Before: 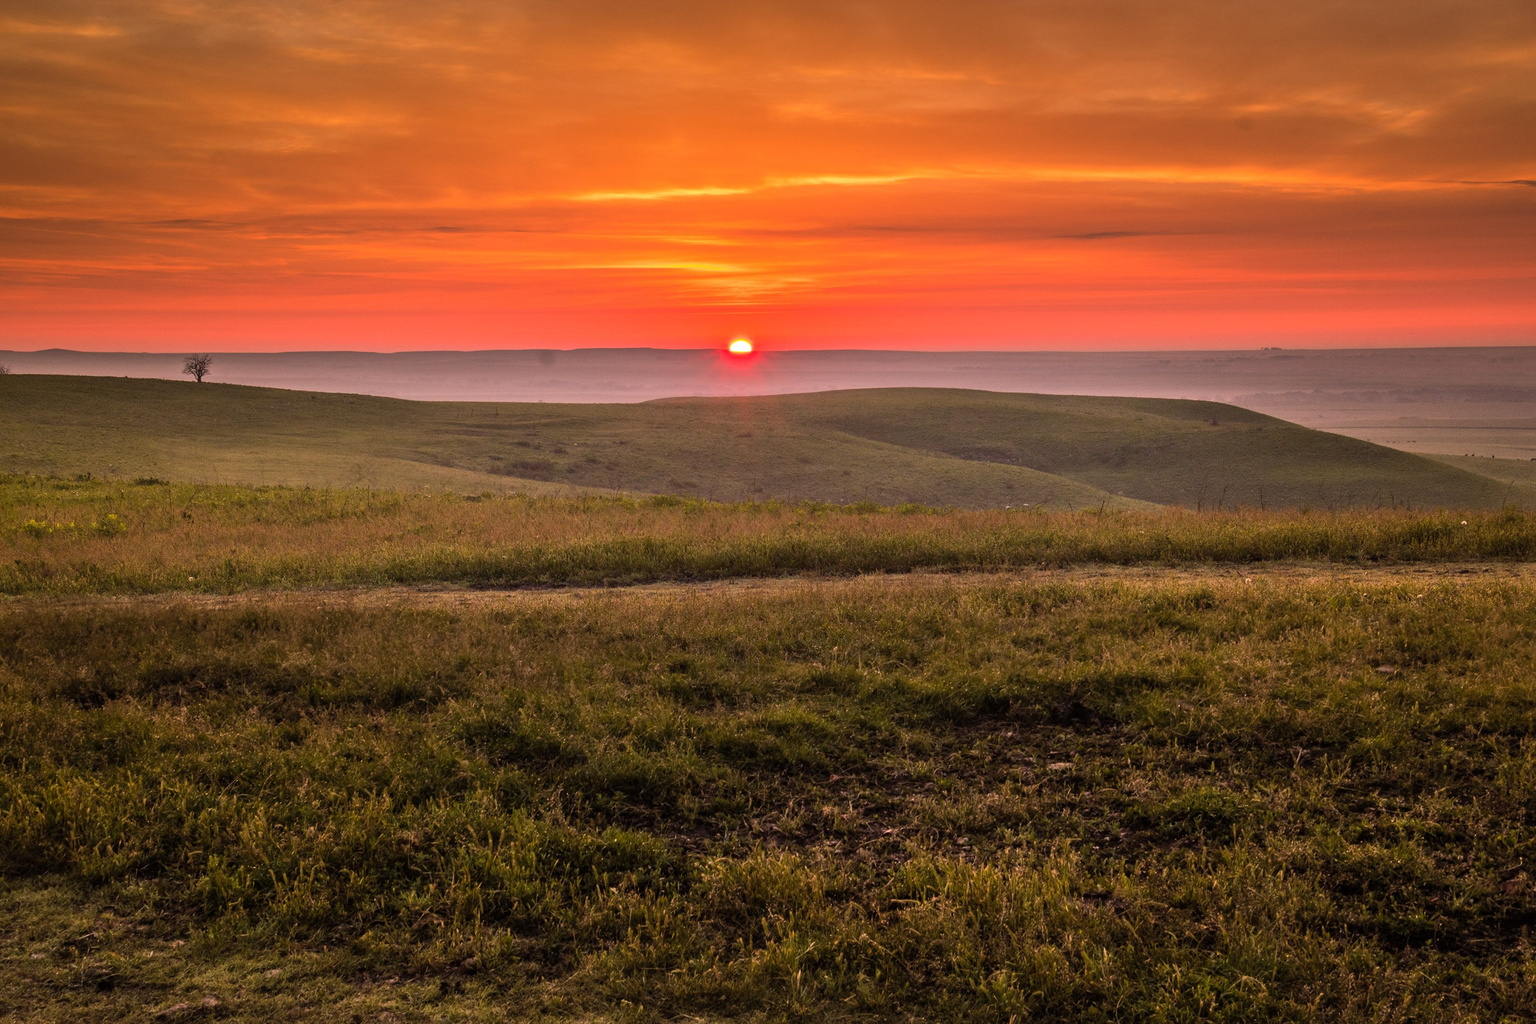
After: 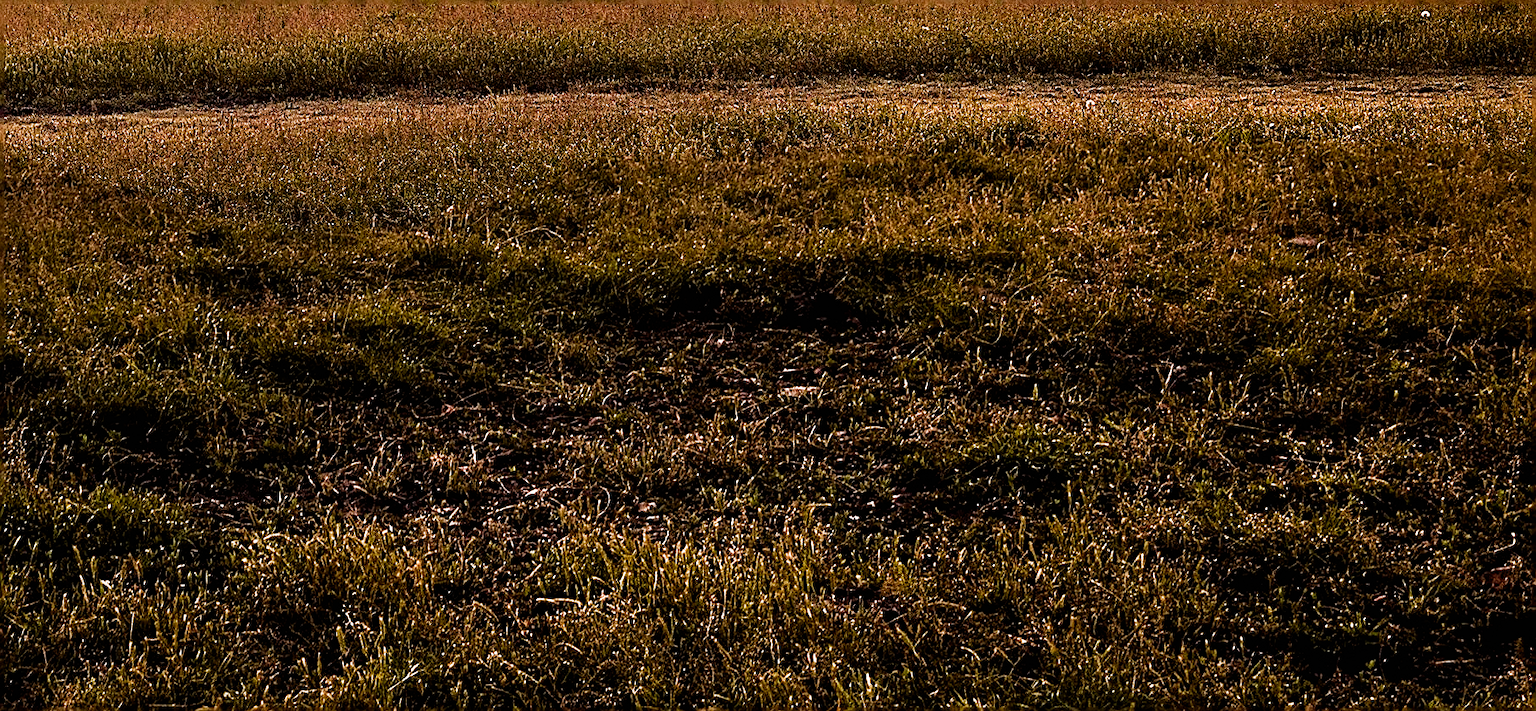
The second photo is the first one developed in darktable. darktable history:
crop and rotate: left 35.509%, top 50.238%, bottom 4.934%
sharpen: amount 2
filmic rgb: black relative exposure -8.2 EV, white relative exposure 2.2 EV, threshold 3 EV, hardness 7.11, latitude 75%, contrast 1.325, highlights saturation mix -2%, shadows ↔ highlights balance 30%, preserve chrominance no, color science v5 (2021), contrast in shadows safe, contrast in highlights safe, enable highlight reconstruction true
white balance: red 1.004, blue 1.024
rotate and perspective: crop left 0, crop top 0
